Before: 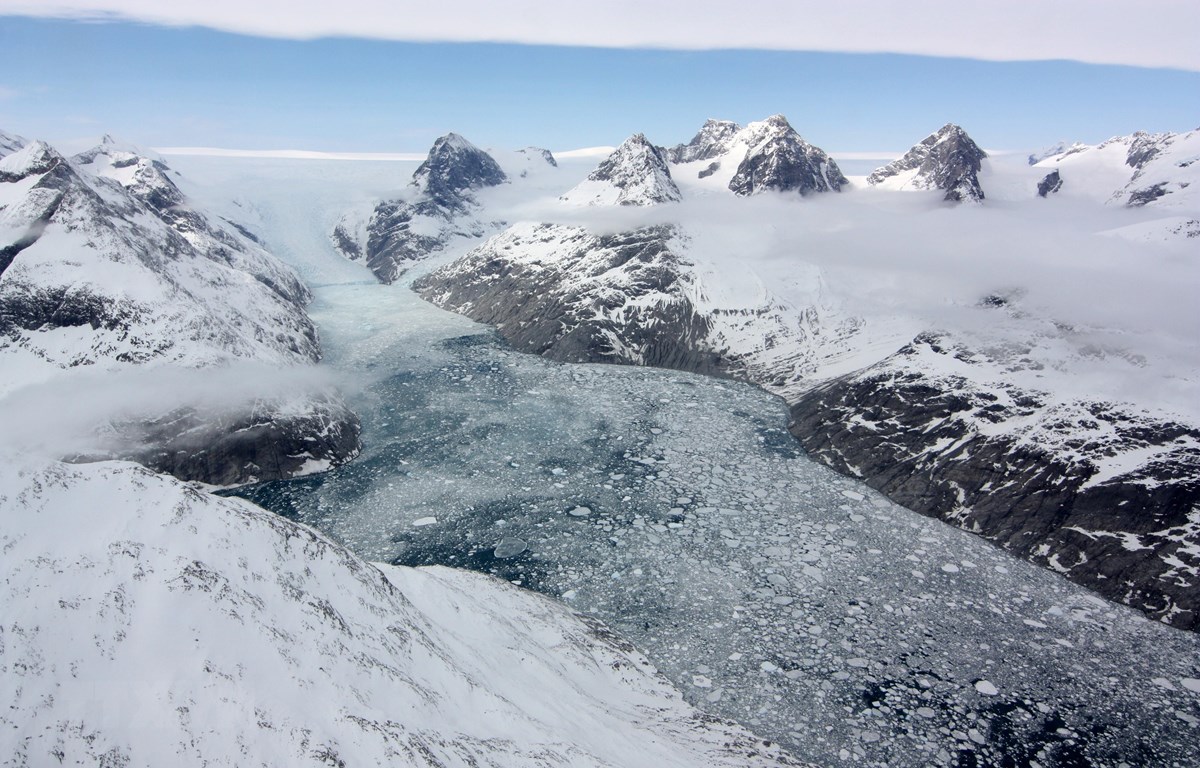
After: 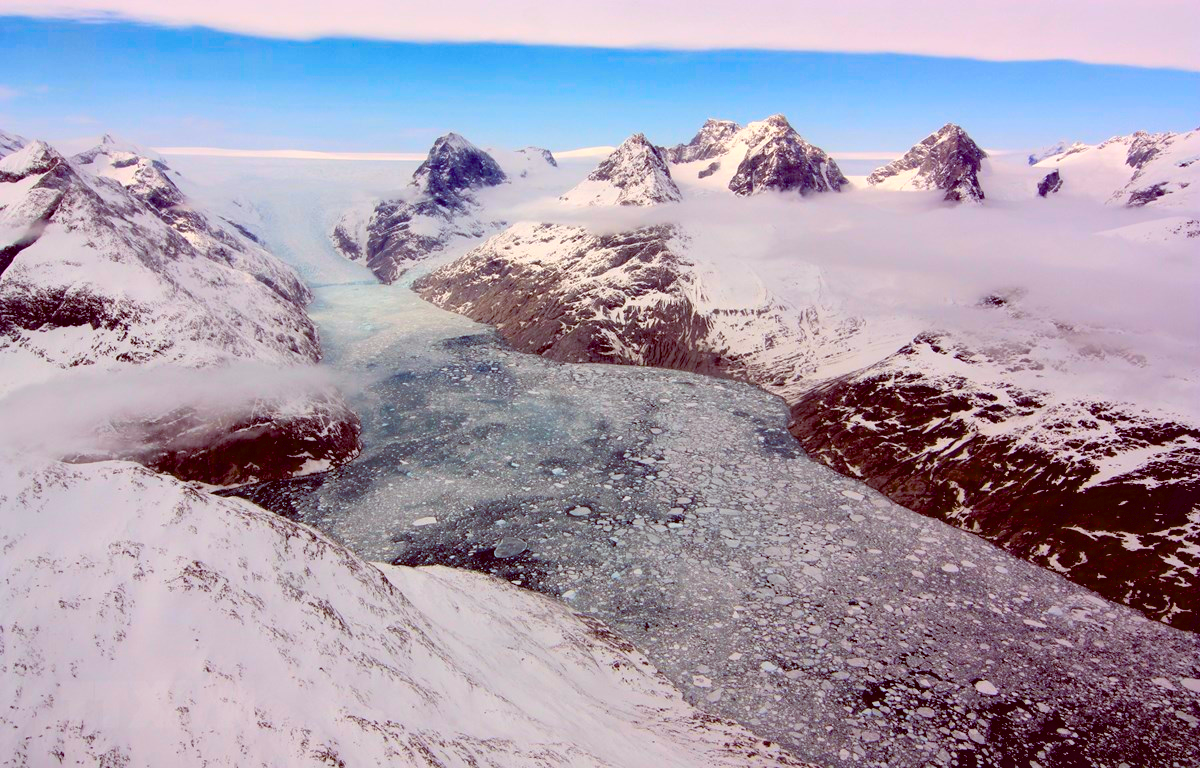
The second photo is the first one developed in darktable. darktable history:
color balance rgb: power › chroma 1.528%, power › hue 26.96°, highlights gain › chroma 2.981%, highlights gain › hue 54.39°, global offset › chroma 0.405%, global offset › hue 32.35°, linear chroma grading › highlights 98.886%, linear chroma grading › global chroma 23.76%, perceptual saturation grading › global saturation 20%, perceptual saturation grading › highlights -24.795%, perceptual saturation grading › shadows 49.502%, global vibrance 10.358%, saturation formula JzAzBz (2021)
